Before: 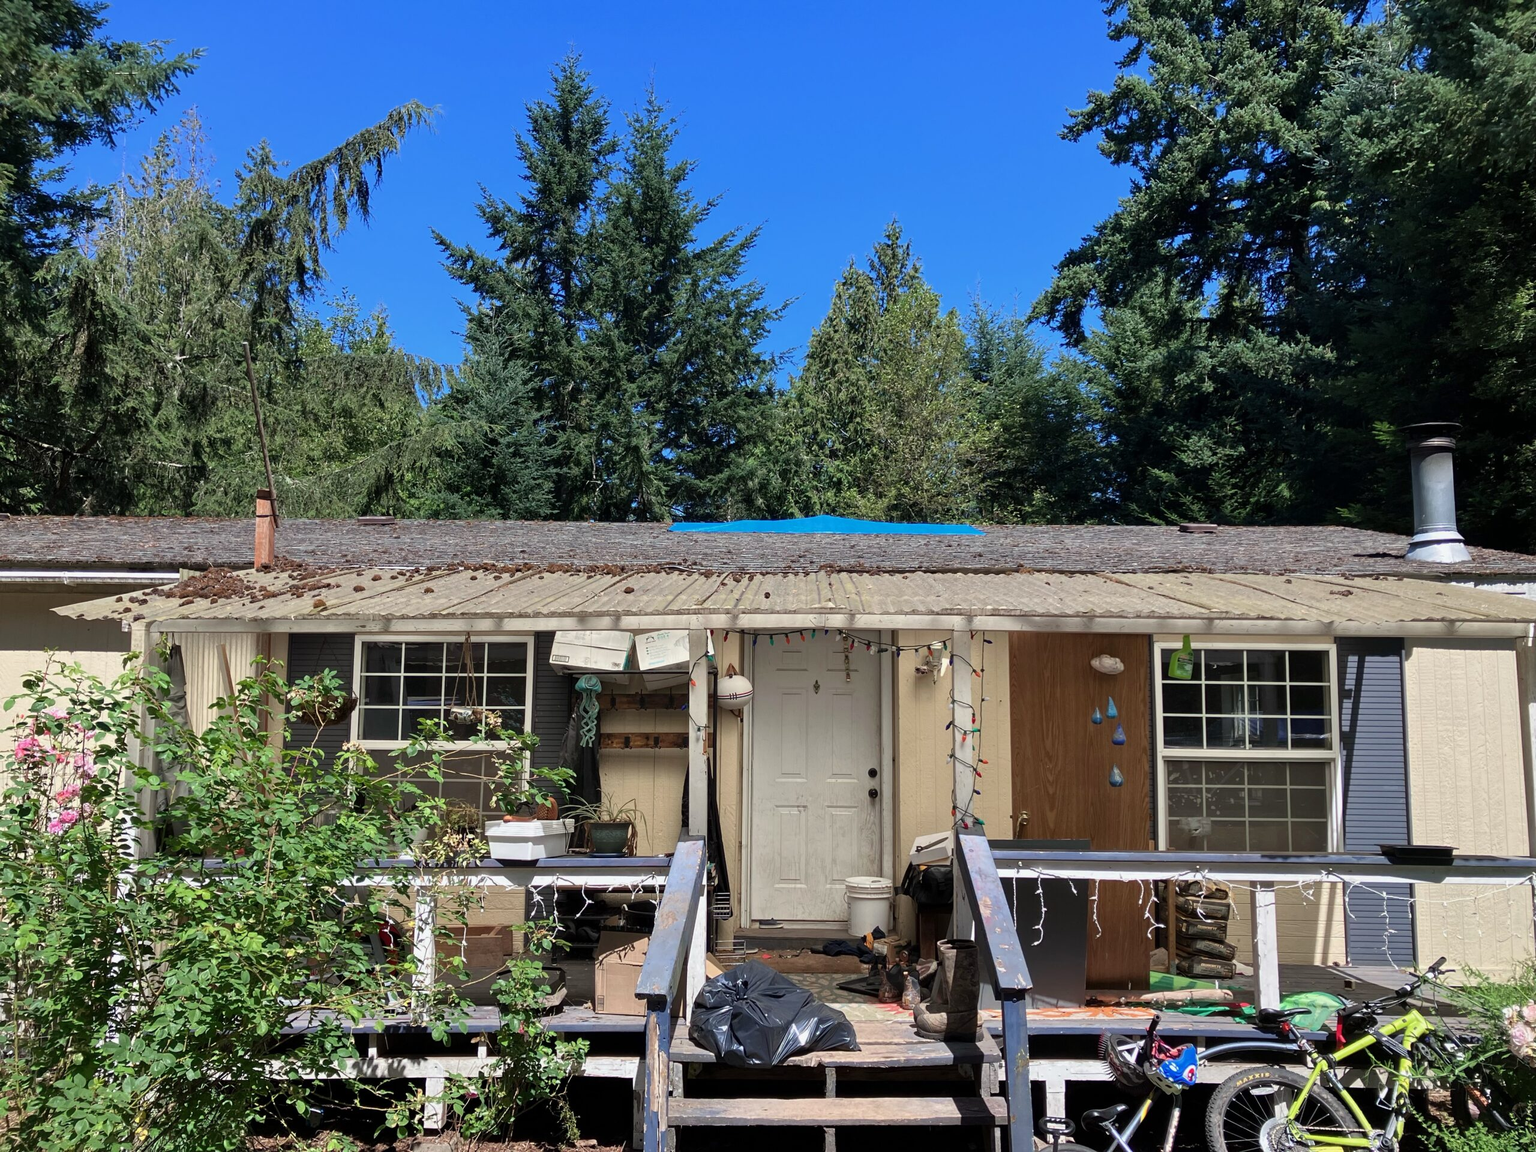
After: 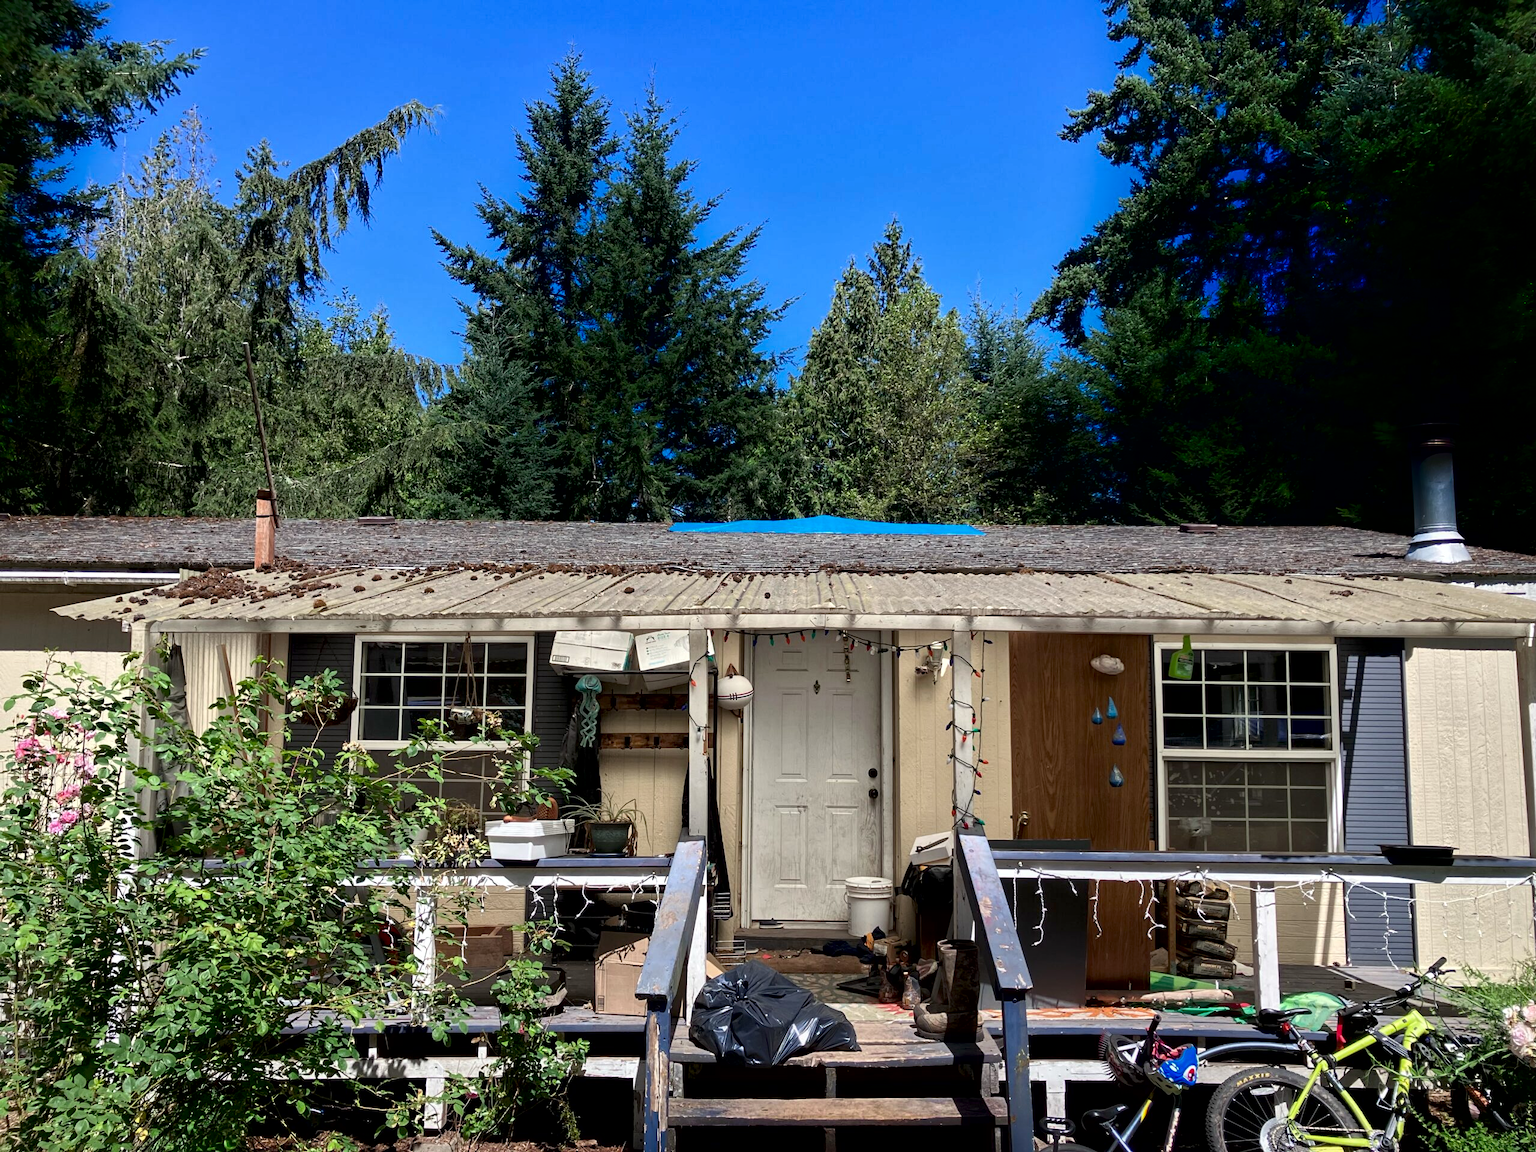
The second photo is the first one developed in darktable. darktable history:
shadows and highlights: shadows -88.03, highlights -35.45, shadows color adjustment 99.15%, highlights color adjustment 0%, soften with gaussian
local contrast: mode bilateral grid, contrast 25, coarseness 47, detail 151%, midtone range 0.2
